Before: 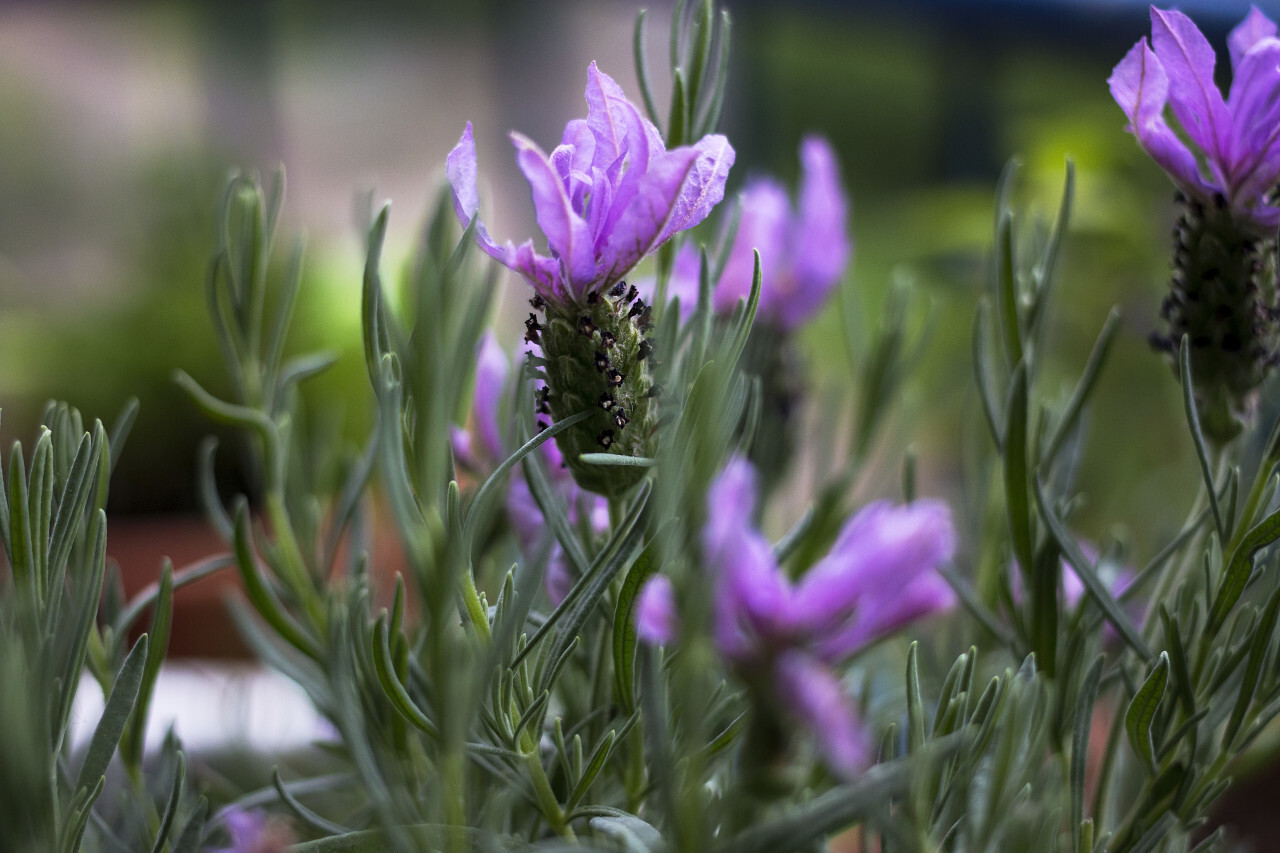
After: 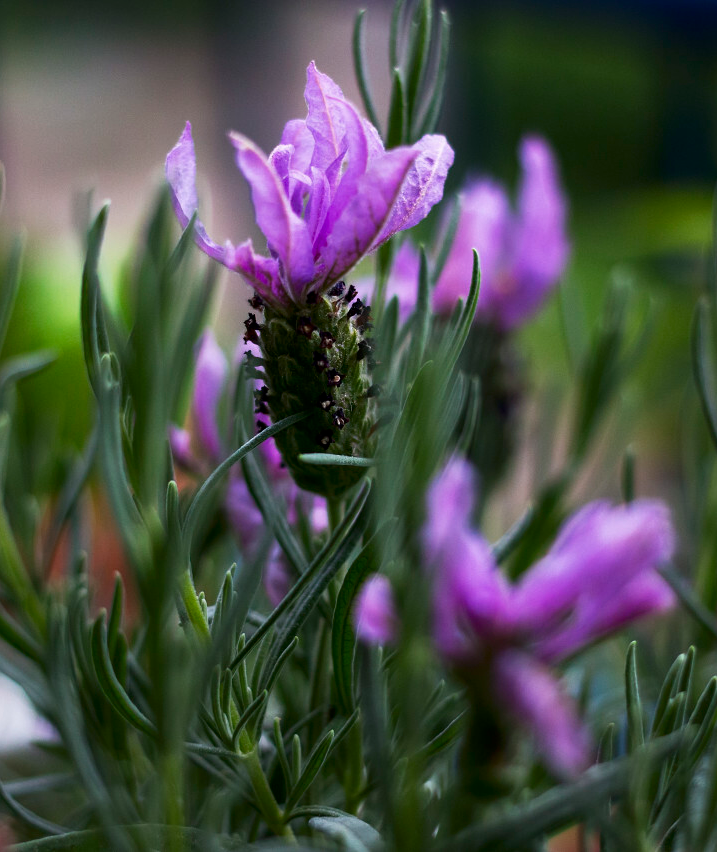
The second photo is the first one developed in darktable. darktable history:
contrast brightness saturation: contrast 0.066, brightness -0.131, saturation 0.049
crop: left 21.96%, right 21.975%, bottom 0.013%
color correction: highlights b* 0.042
